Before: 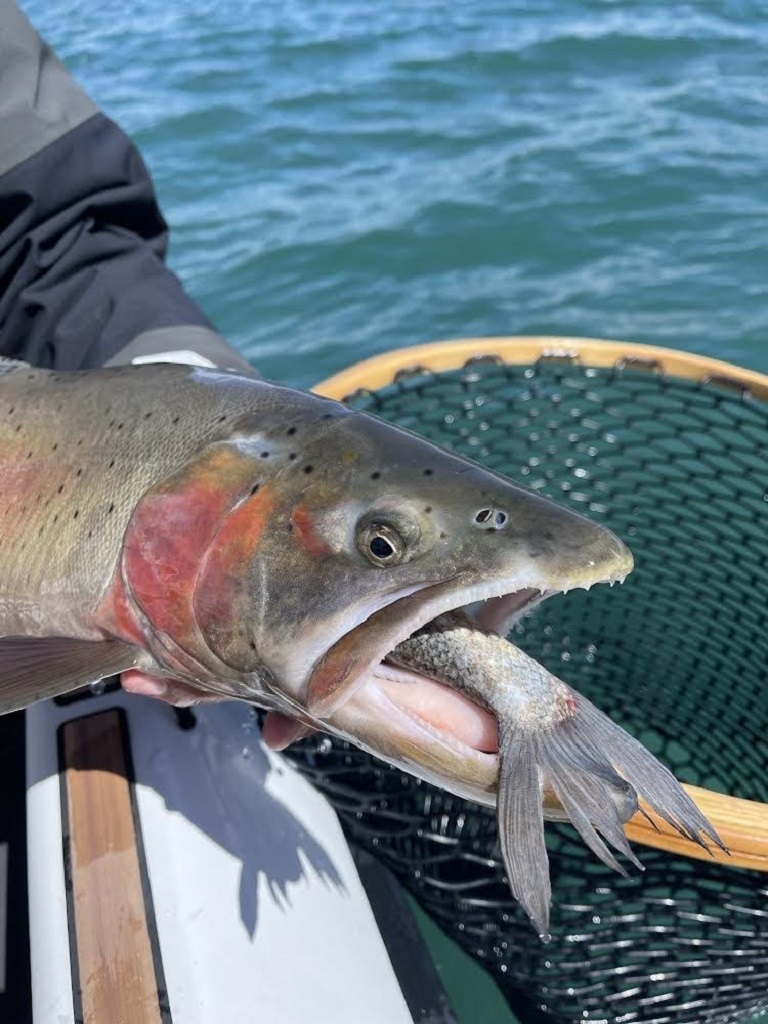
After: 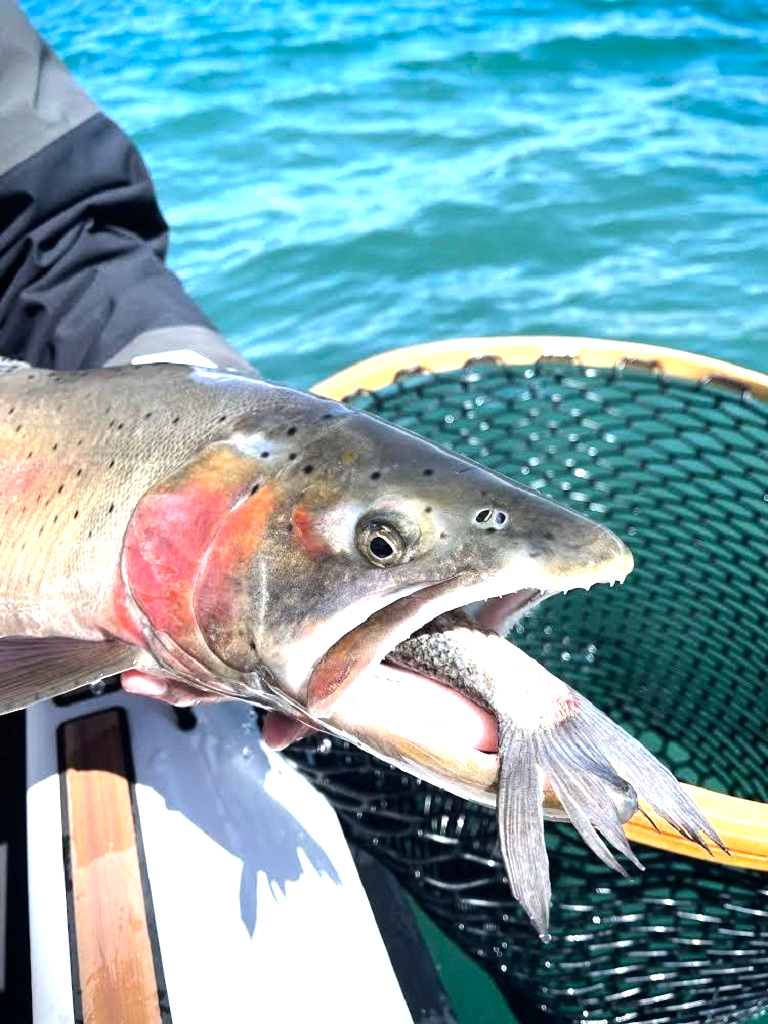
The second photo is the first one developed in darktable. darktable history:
tone equalizer: -8 EV -0.75 EV, -7 EV -0.7 EV, -6 EV -0.6 EV, -5 EV -0.4 EV, -3 EV 0.4 EV, -2 EV 0.6 EV, -1 EV 0.7 EV, +0 EV 0.75 EV, edges refinement/feathering 500, mask exposure compensation -1.57 EV, preserve details no
exposure: black level correction 0, exposure 0.7 EV, compensate exposure bias true, compensate highlight preservation false
vignetting: fall-off start 88.53%, fall-off radius 44.2%, saturation 0.376, width/height ratio 1.161
